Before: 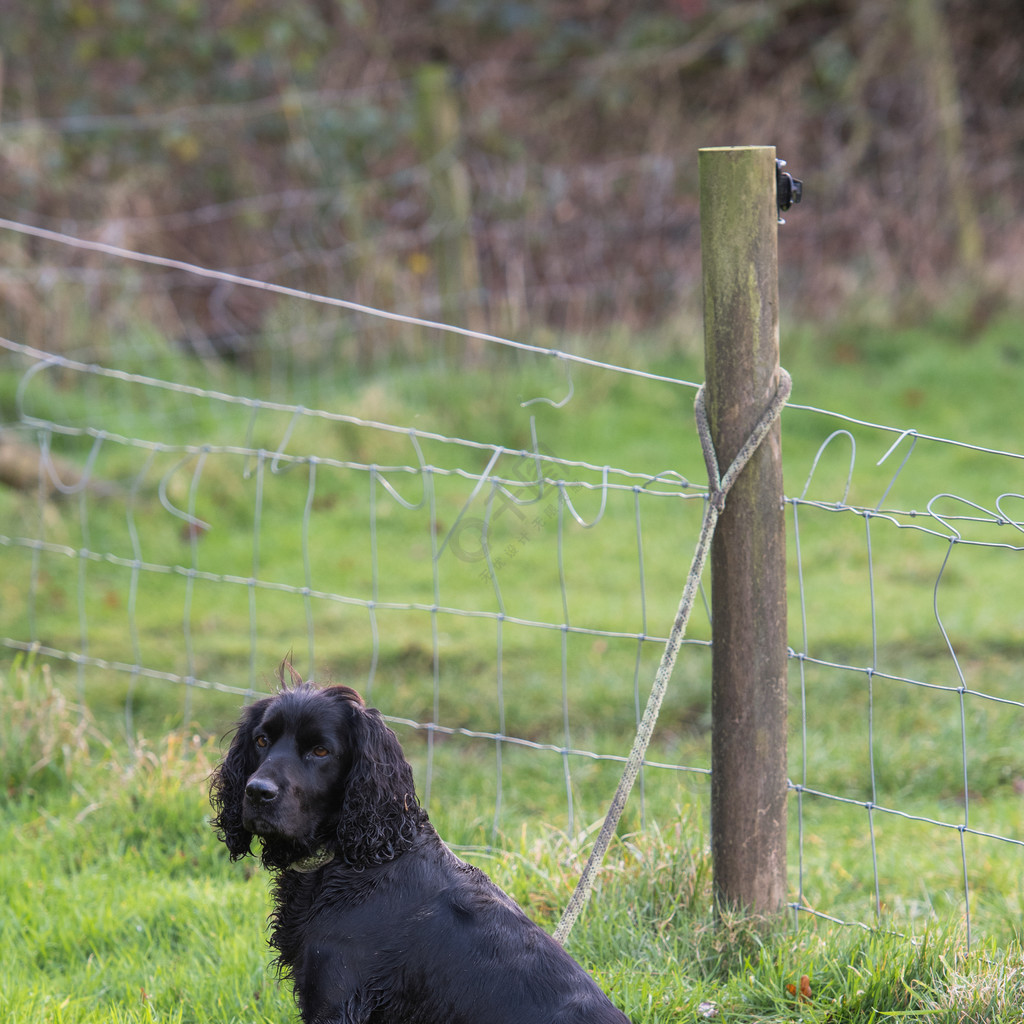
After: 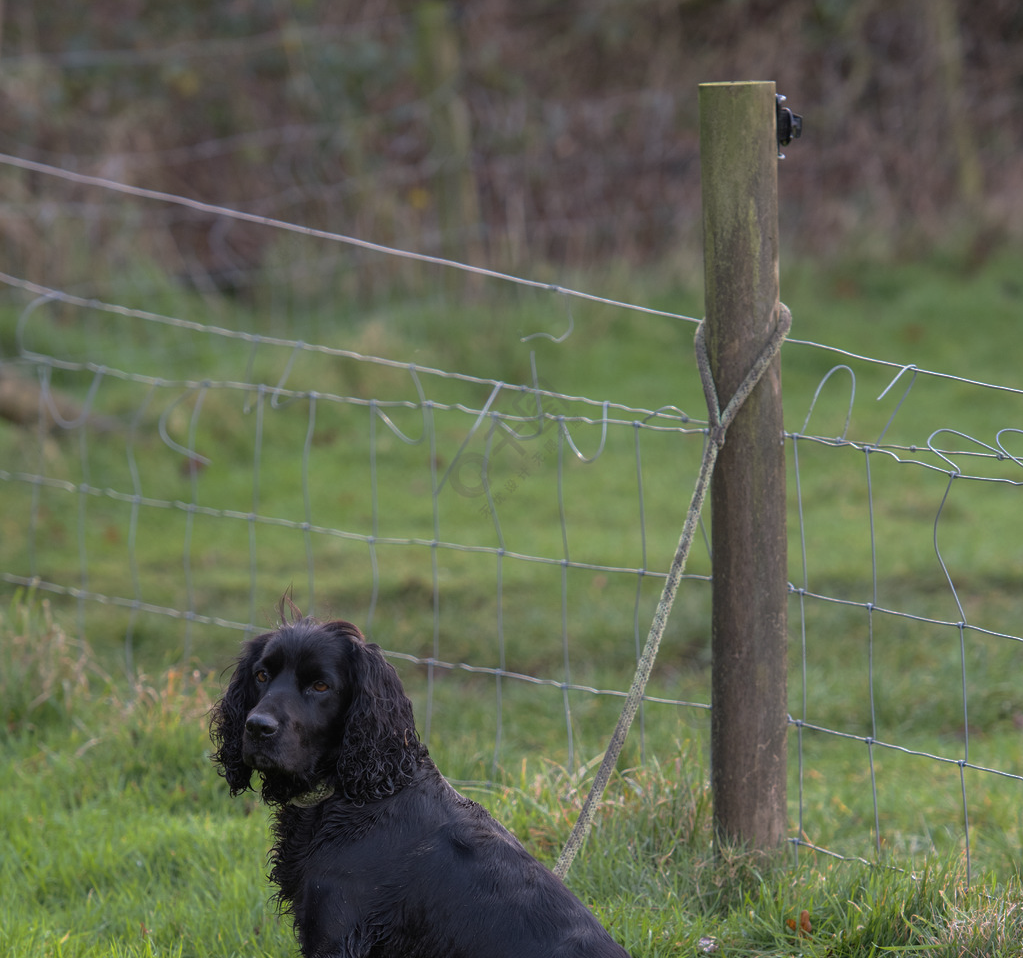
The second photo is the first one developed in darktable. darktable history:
base curve: curves: ch0 [(0, 0) (0.826, 0.587) (1, 1)], preserve colors none
crop and rotate: top 6.364%
